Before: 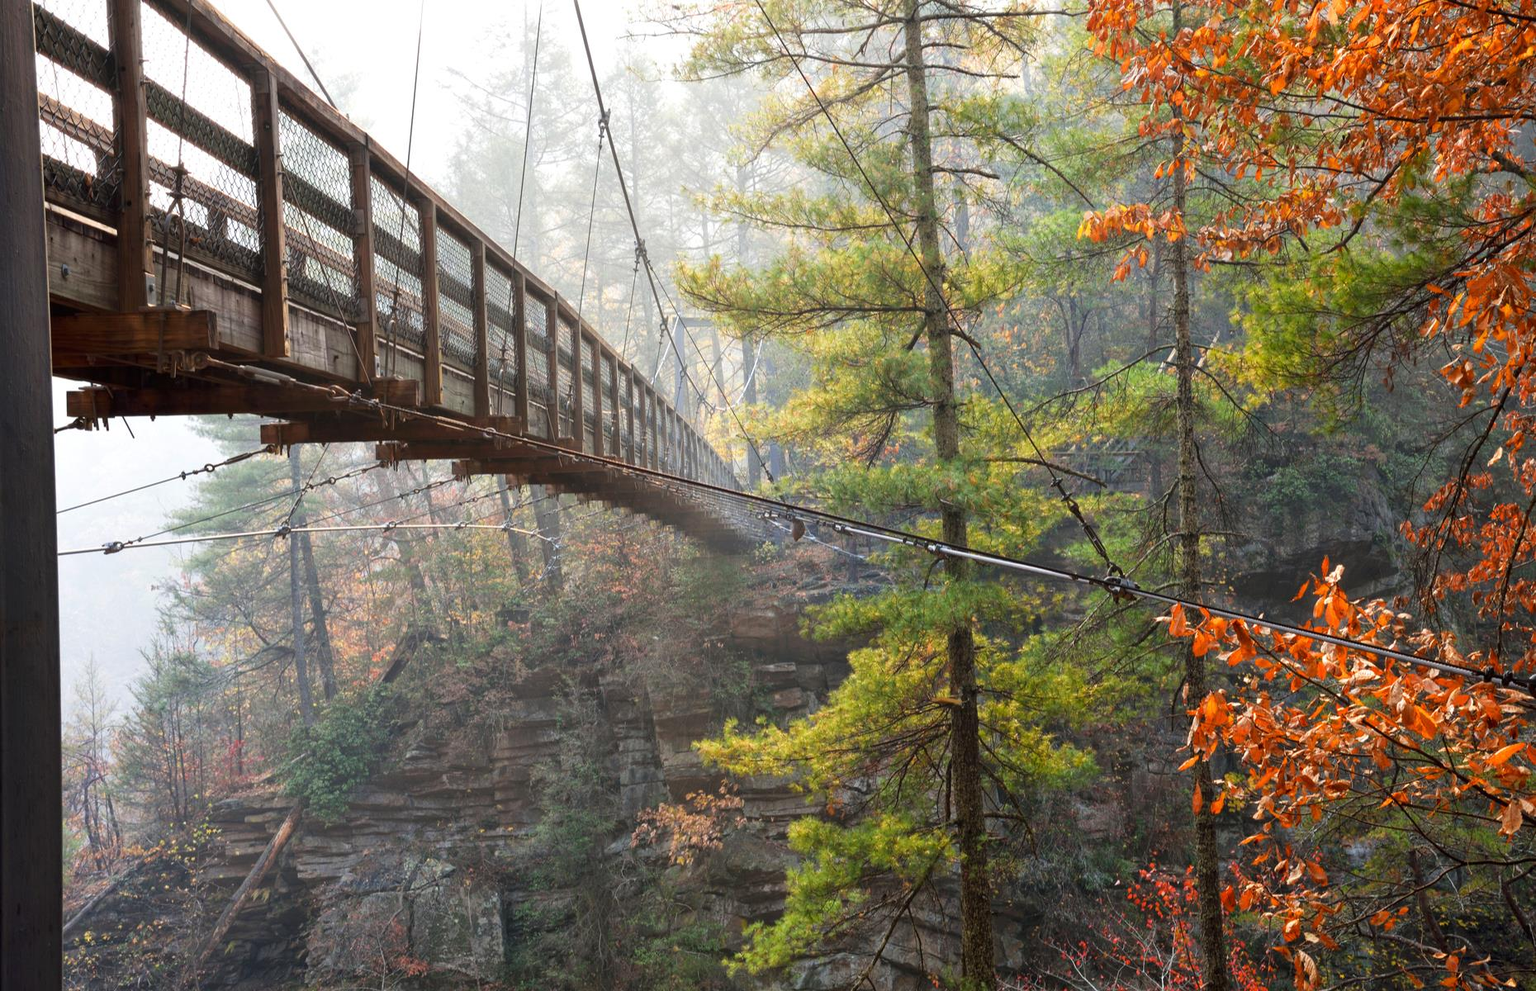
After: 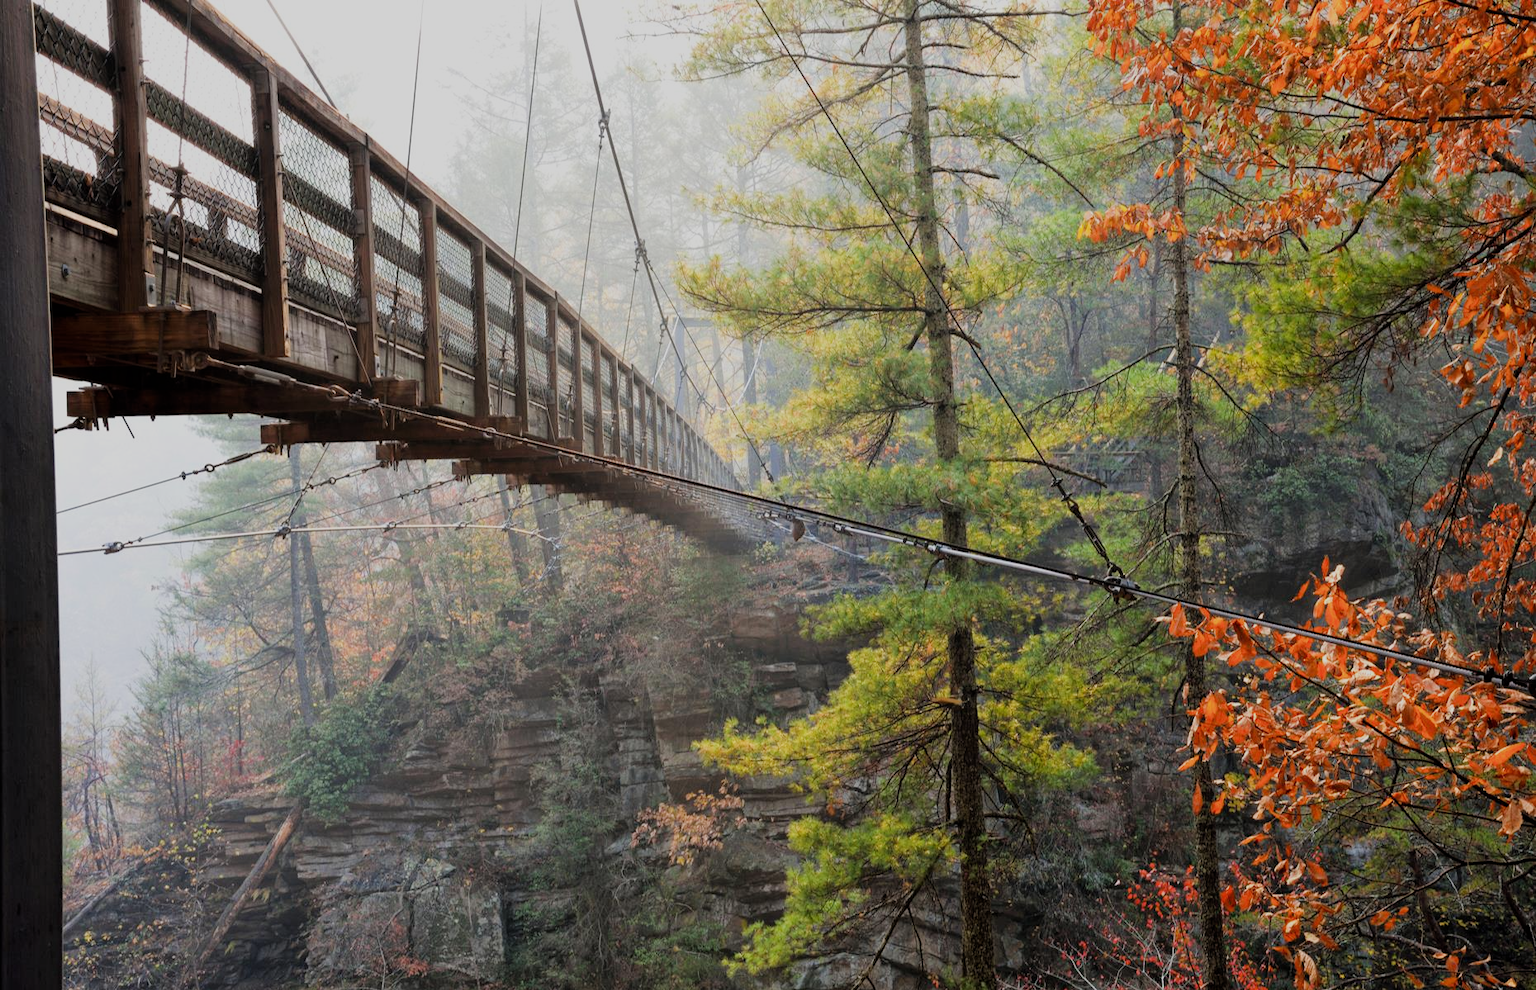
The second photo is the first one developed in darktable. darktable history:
filmic rgb: black relative exposure -7.42 EV, white relative exposure 4.83 EV, threshold 3.01 EV, hardness 3.4, enable highlight reconstruction true
